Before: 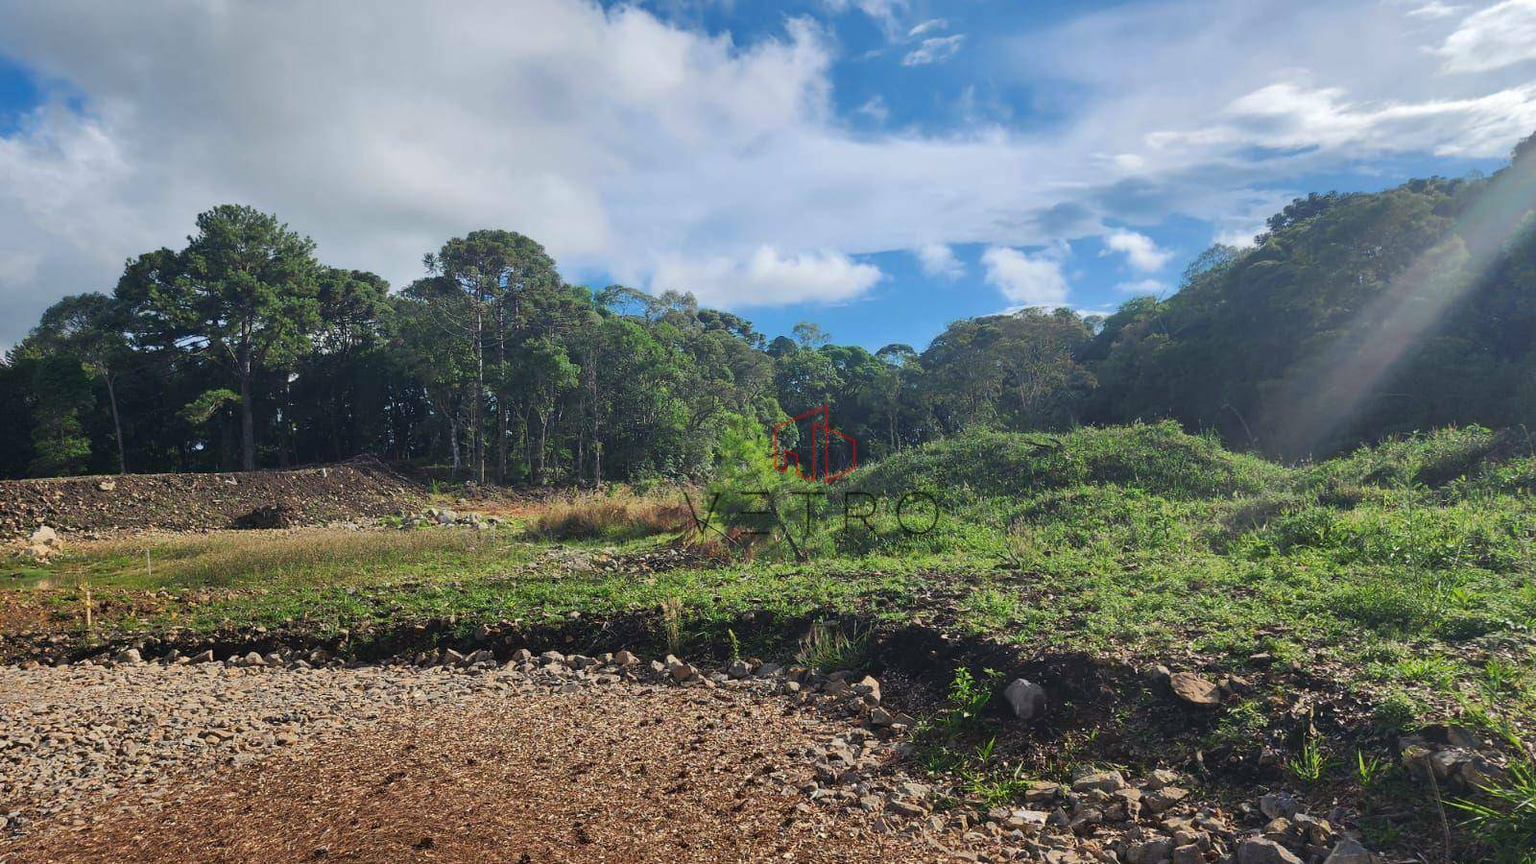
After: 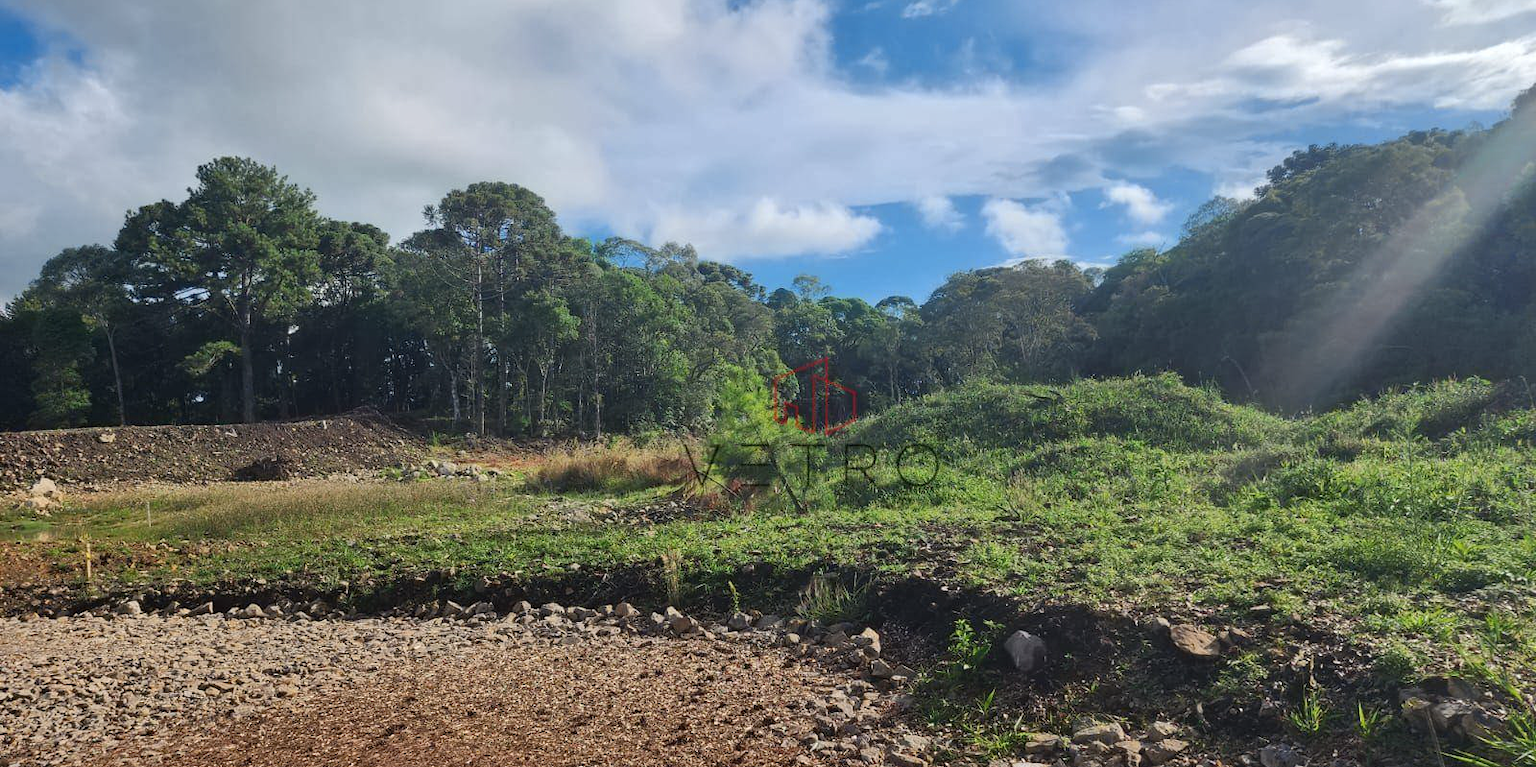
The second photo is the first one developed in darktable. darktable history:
crop and rotate: top 5.609%, bottom 5.609%
contrast equalizer: y [[0.5 ×6], [0.5 ×6], [0.5 ×6], [0 ×6], [0, 0, 0, 0.581, 0.011, 0]]
